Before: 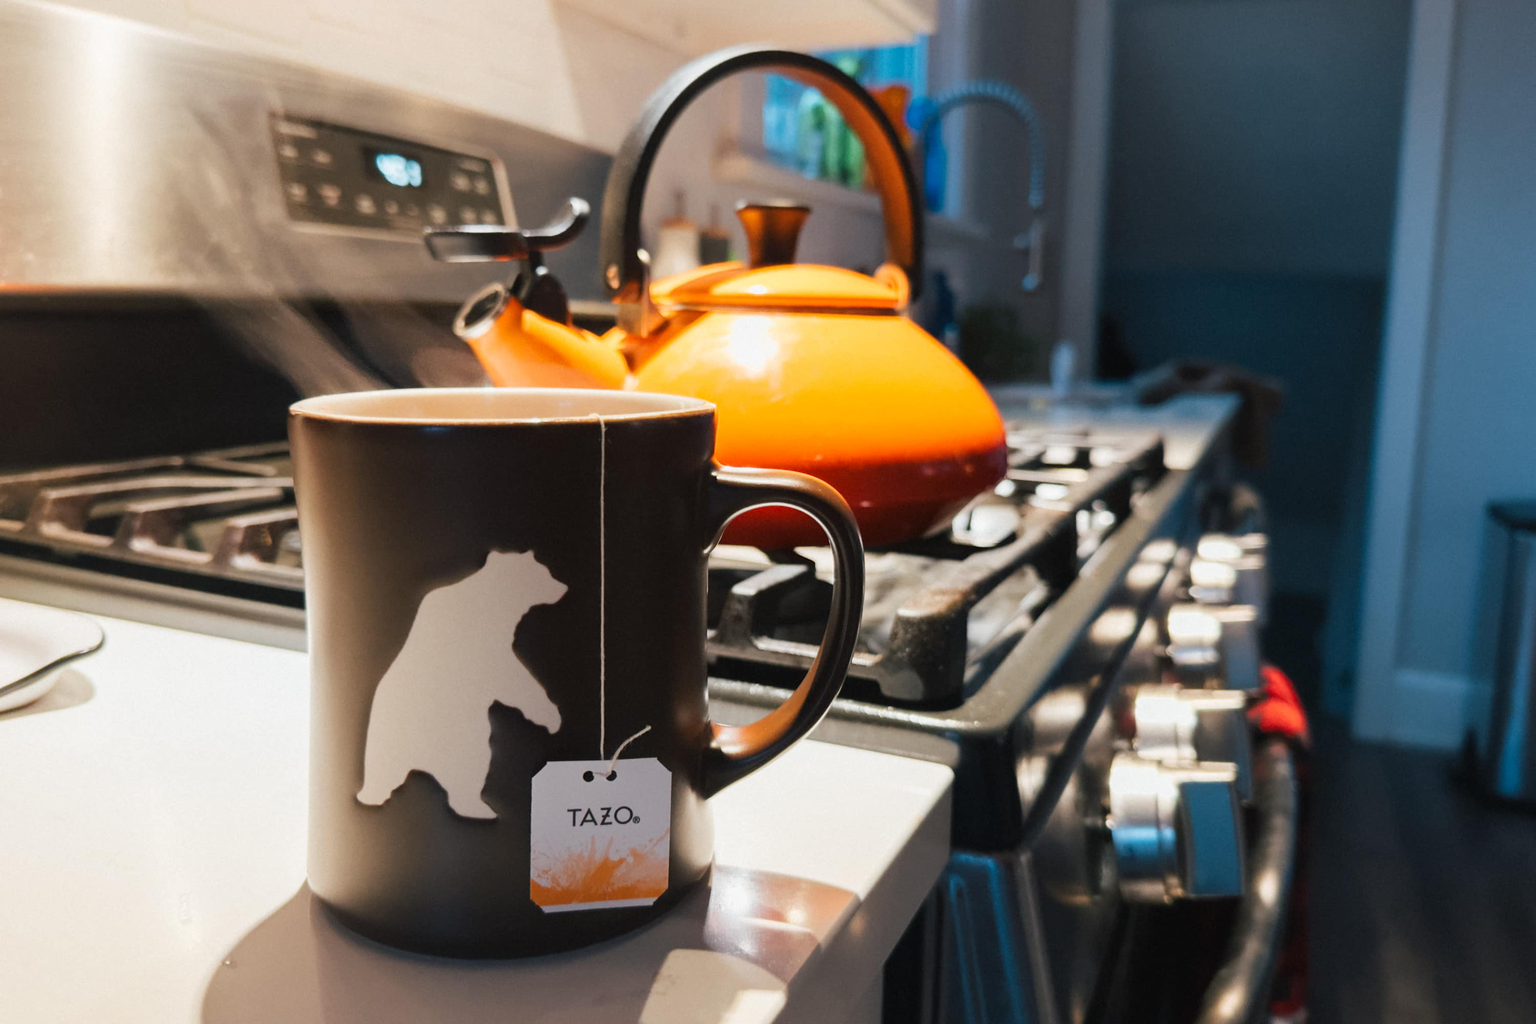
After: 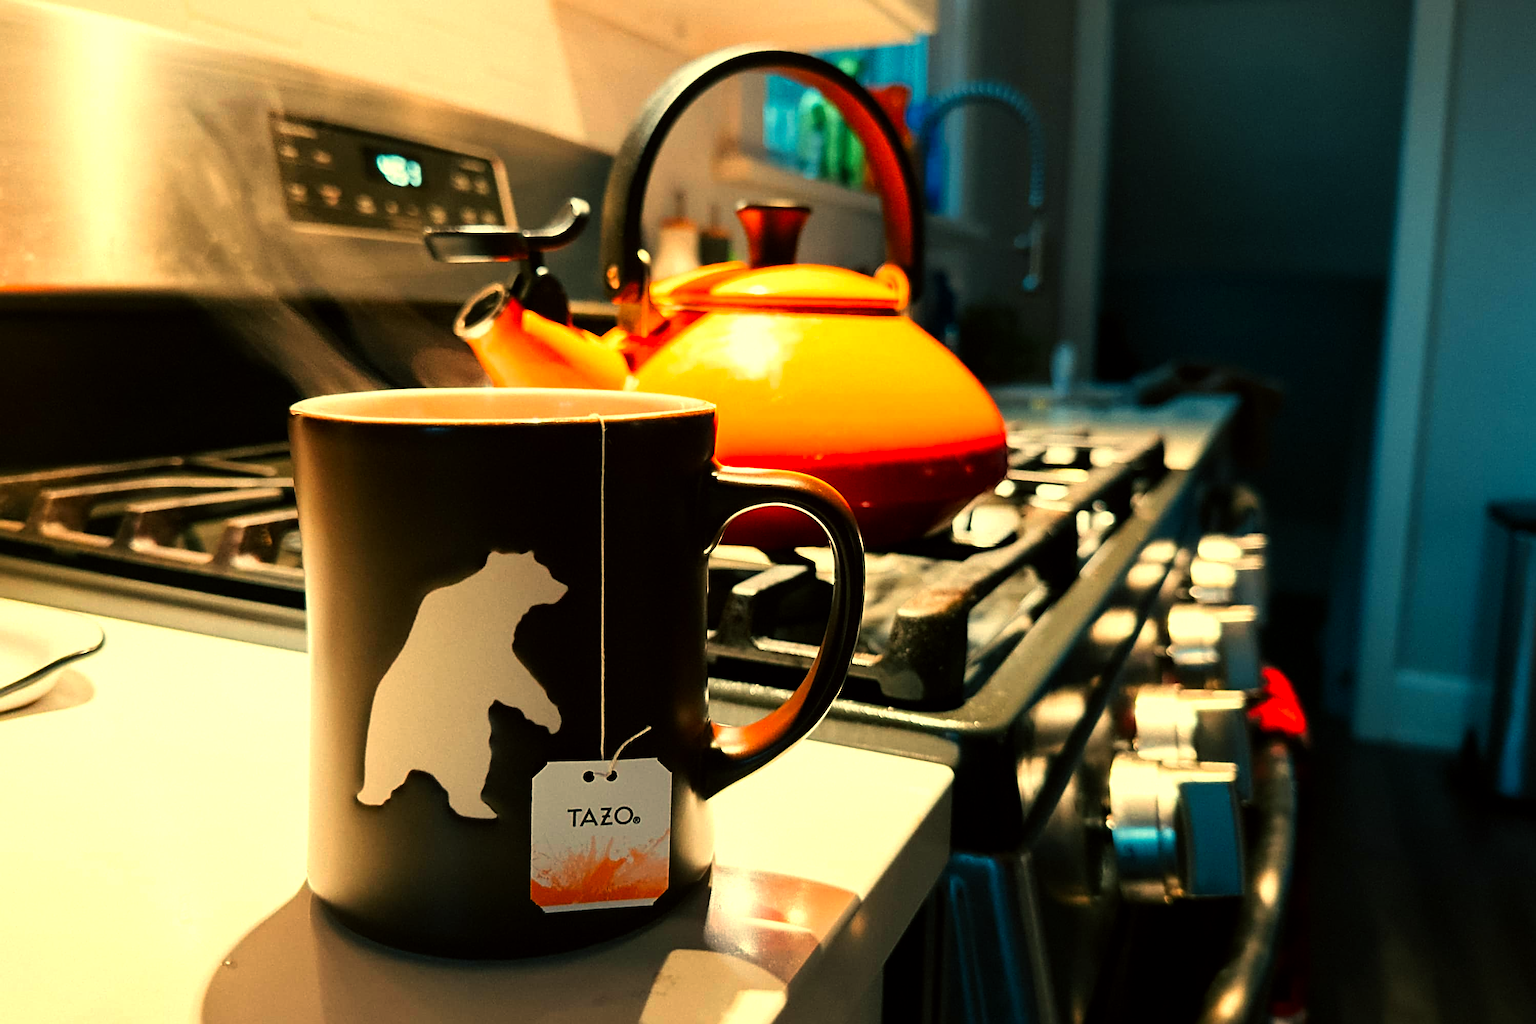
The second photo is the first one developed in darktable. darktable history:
contrast brightness saturation: contrast 0.04, saturation 0.16
sharpen: radius 2.676, amount 0.669
color balance: mode lift, gamma, gain (sRGB), lift [1.014, 0.966, 0.918, 0.87], gamma [0.86, 0.734, 0.918, 0.976], gain [1.063, 1.13, 1.063, 0.86]
